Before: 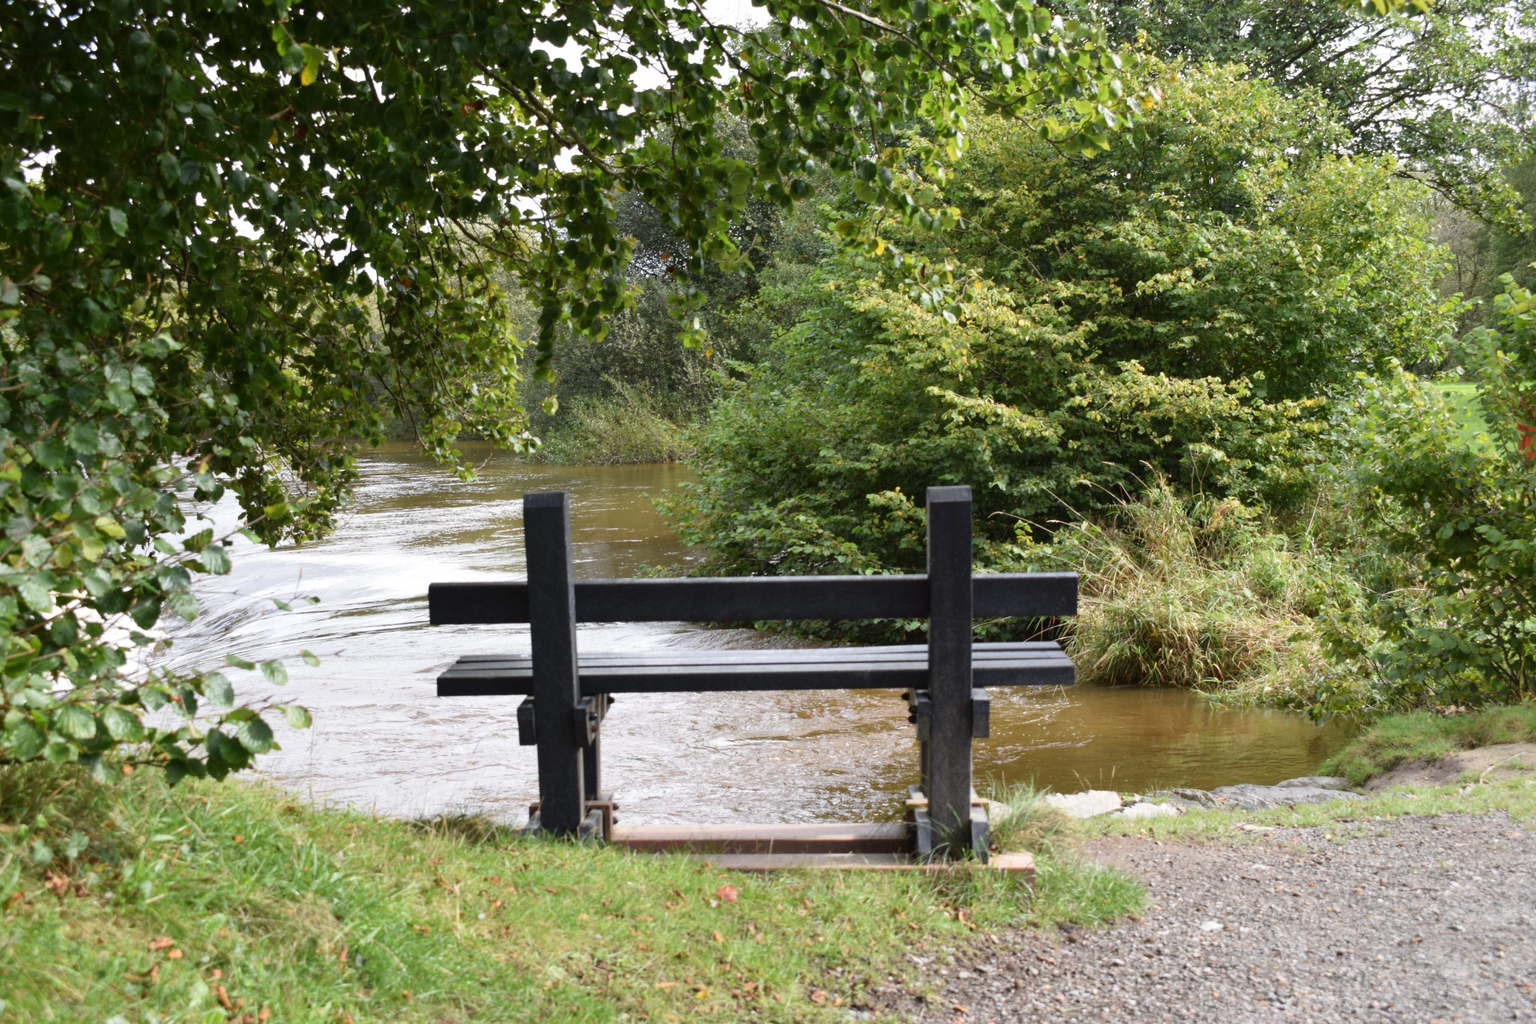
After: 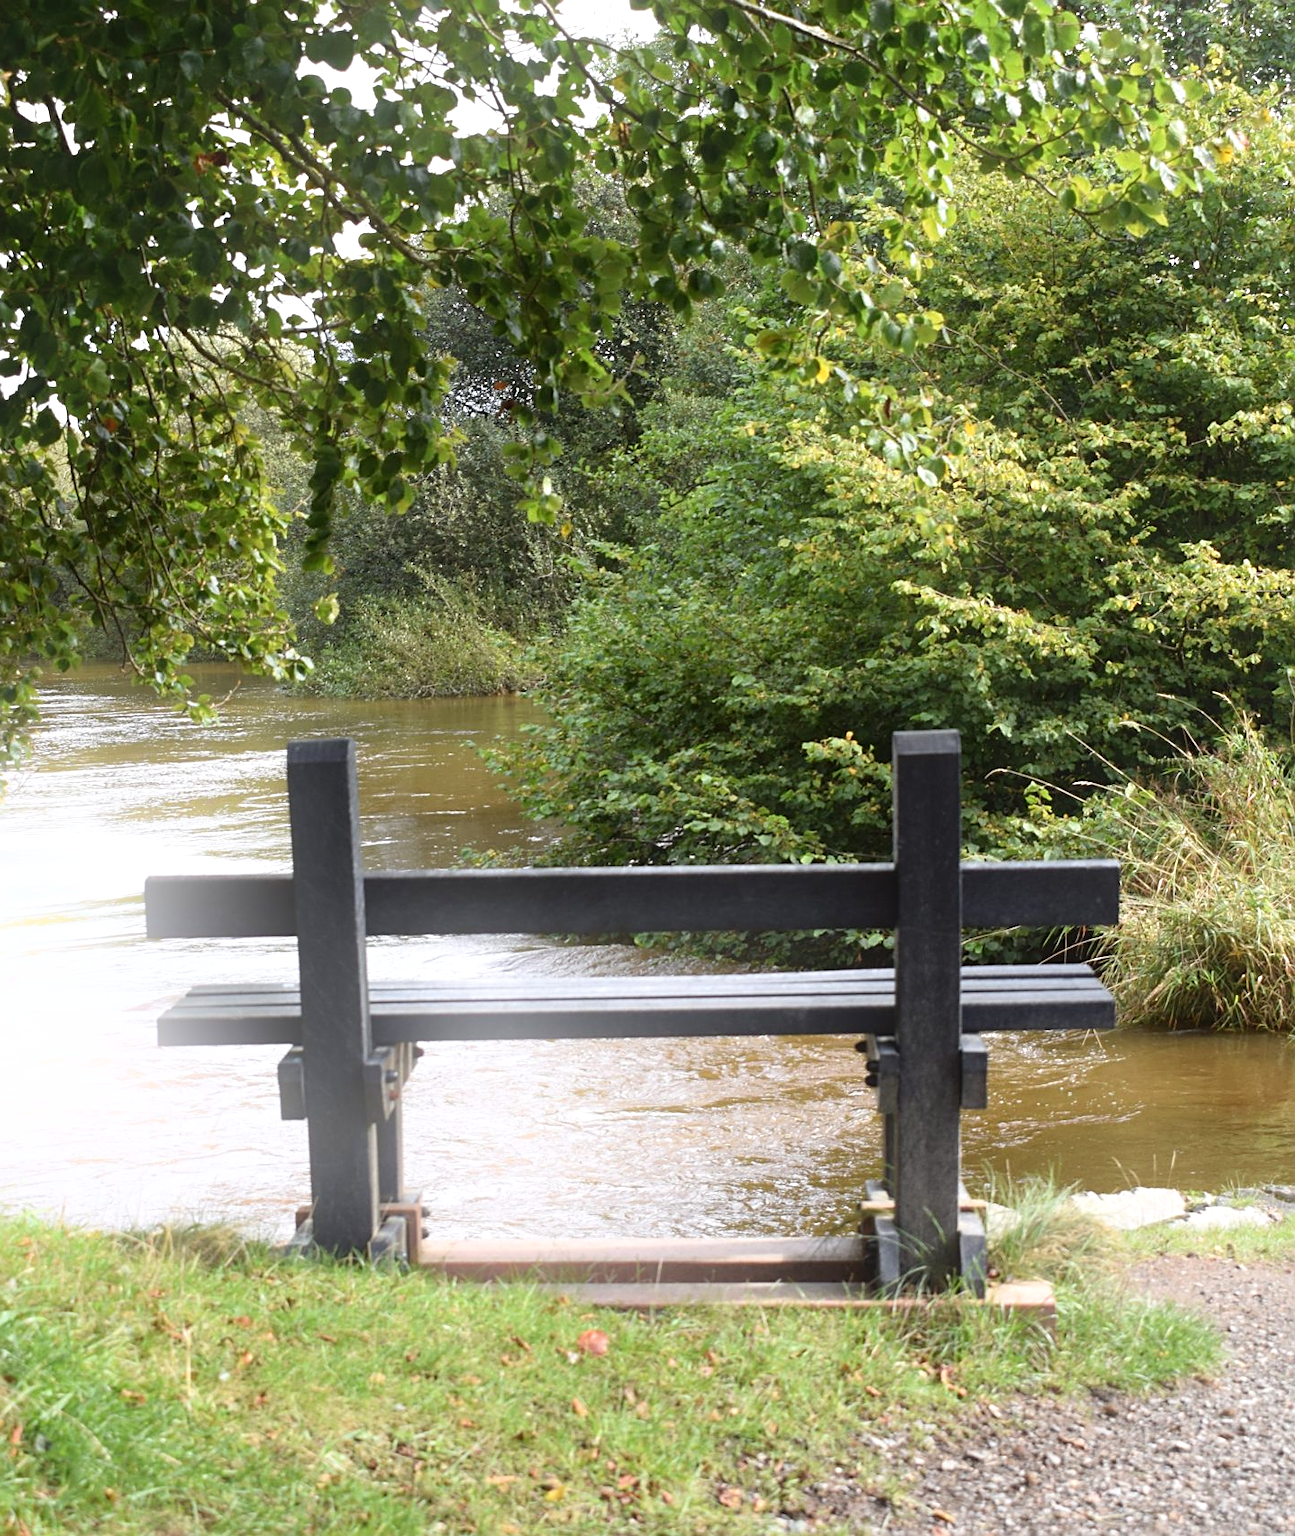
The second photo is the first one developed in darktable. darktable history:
crop: left 21.674%, right 22.086%
bloom: size 16%, threshold 98%, strength 20%
sharpen: on, module defaults
exposure: exposure 0.2 EV, compensate highlight preservation false
